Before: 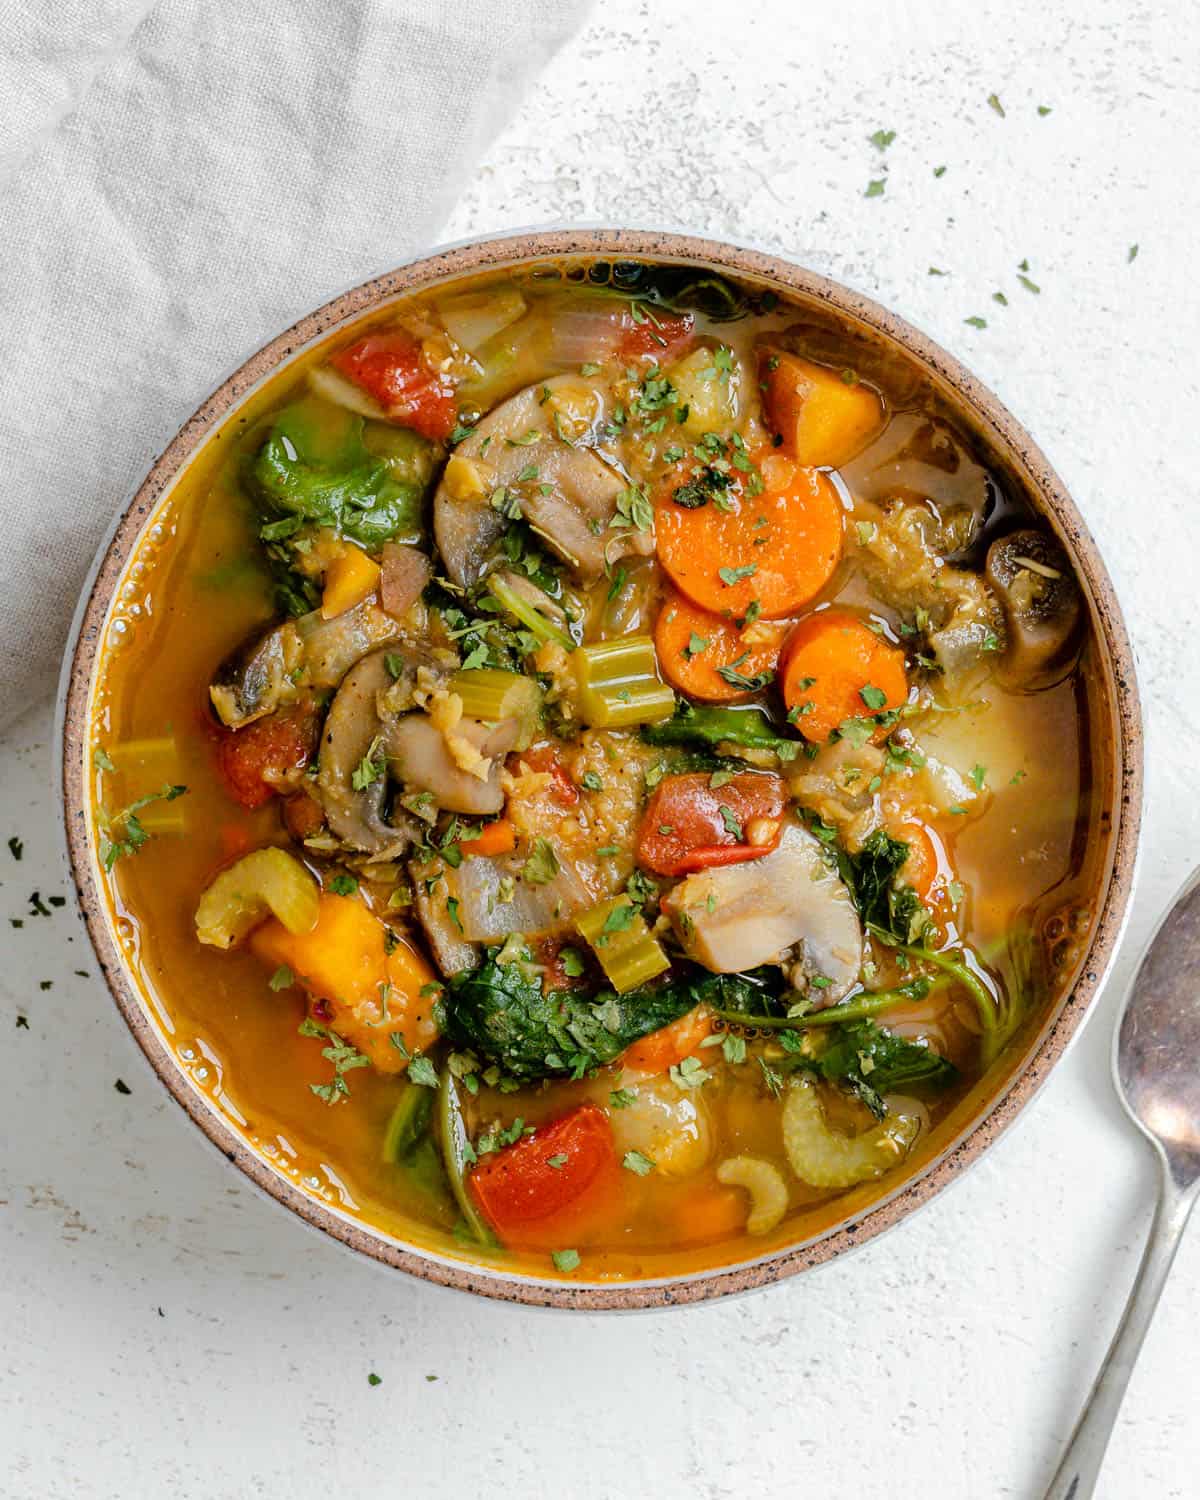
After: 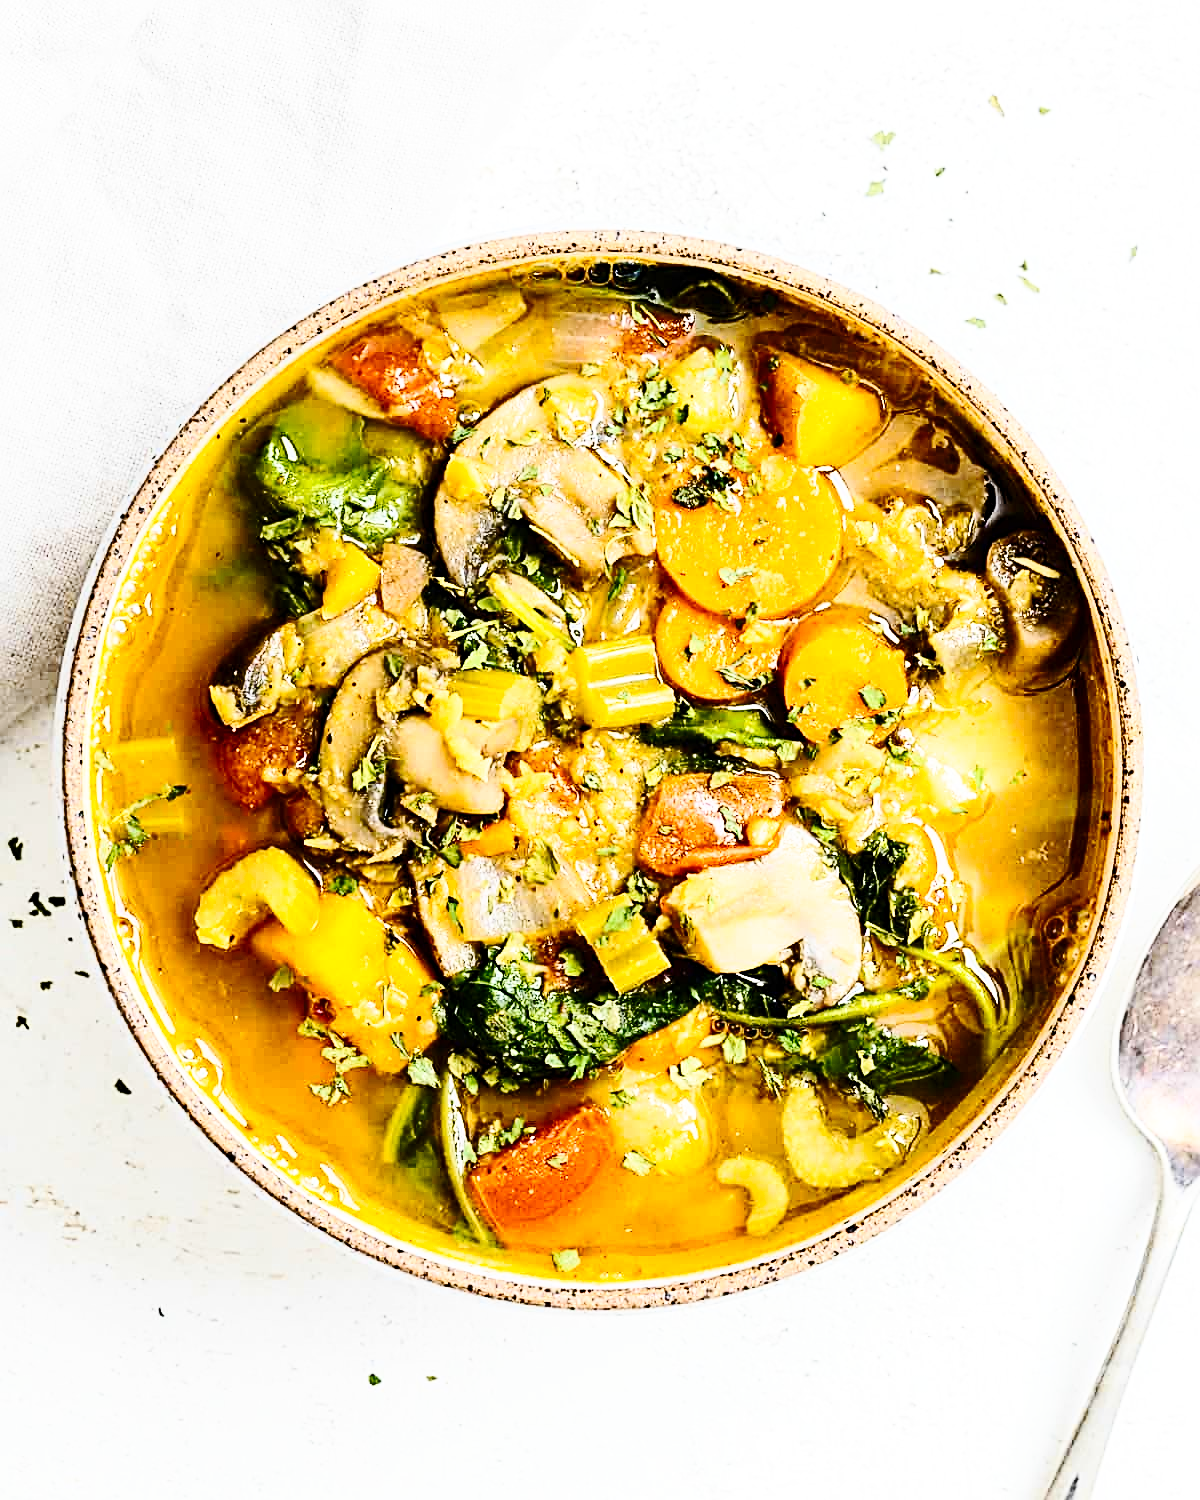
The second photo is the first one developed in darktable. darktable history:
sharpen: radius 2.817, amount 0.715
contrast brightness saturation: contrast 0.39, brightness 0.1
base curve: curves: ch0 [(0, 0) (0.028, 0.03) (0.121, 0.232) (0.46, 0.748) (0.859, 0.968) (1, 1)], preserve colors none
color contrast: green-magenta contrast 0.8, blue-yellow contrast 1.1, unbound 0
